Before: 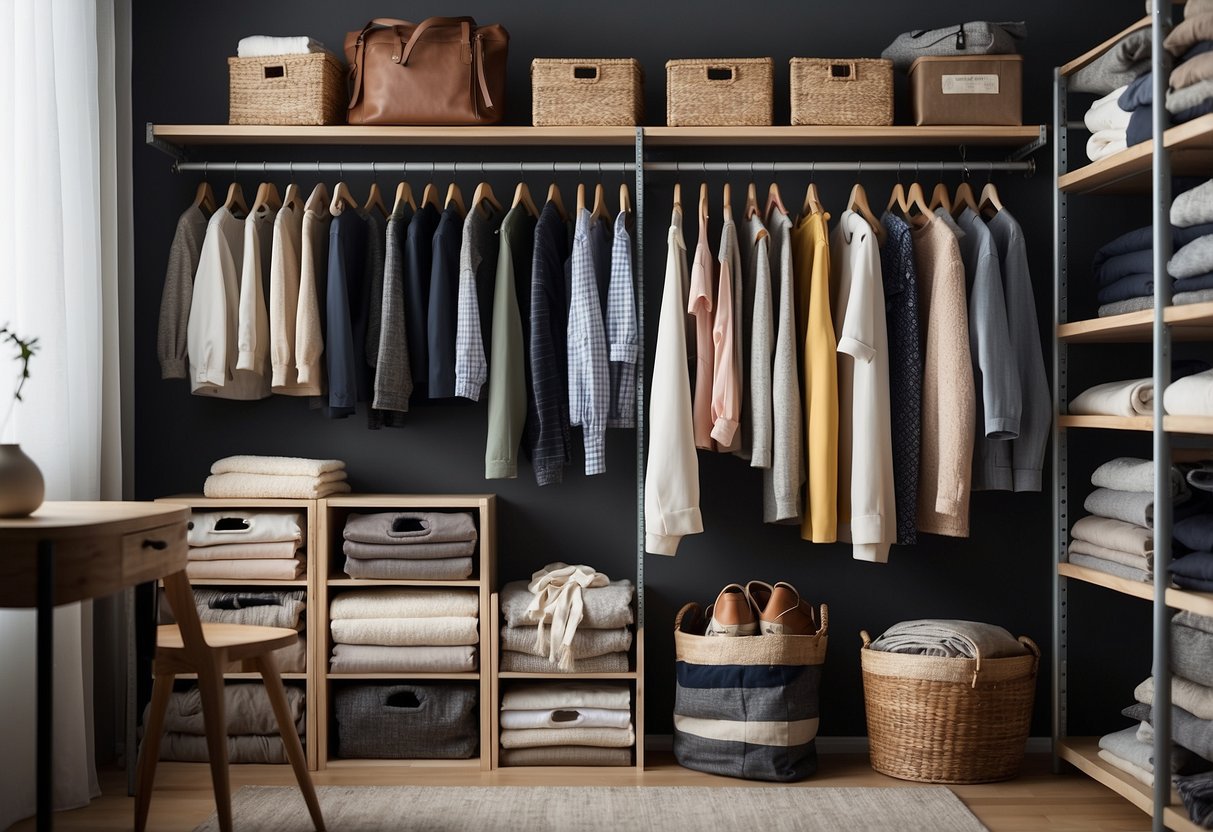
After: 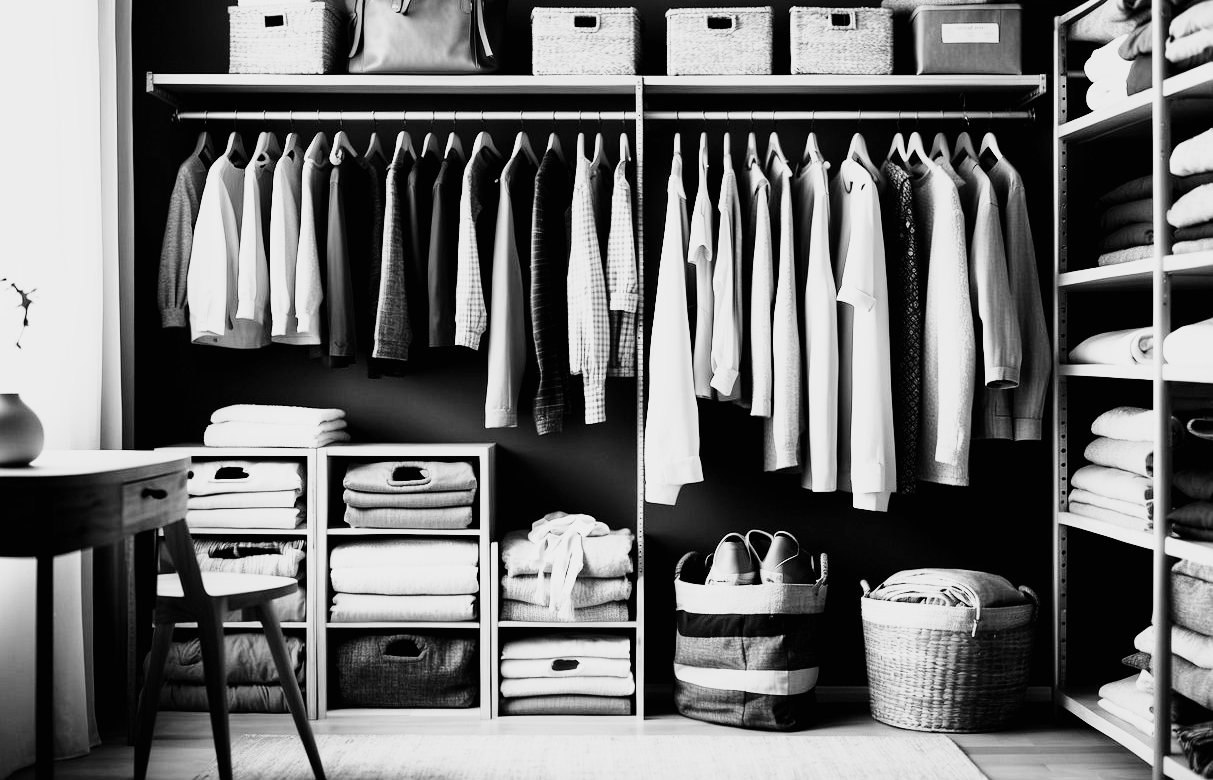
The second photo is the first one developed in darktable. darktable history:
crop and rotate: top 6.25%
rgb levels: preserve colors max RGB
base curve: curves: ch0 [(0, 0) (0, 0) (0.002, 0.001) (0.008, 0.003) (0.019, 0.011) (0.037, 0.037) (0.064, 0.11) (0.102, 0.232) (0.152, 0.379) (0.216, 0.524) (0.296, 0.665) (0.394, 0.789) (0.512, 0.881) (0.651, 0.945) (0.813, 0.986) (1, 1)], preserve colors none
monochrome: a -92.57, b 58.91
exposure: black level correction 0.005, exposure 0.286 EV, compensate highlight preservation false
tone curve: curves: ch0 [(0, 0) (0.003, 0.003) (0.011, 0.012) (0.025, 0.027) (0.044, 0.048) (0.069, 0.076) (0.1, 0.109) (0.136, 0.148) (0.177, 0.194) (0.224, 0.245) (0.277, 0.303) (0.335, 0.366) (0.399, 0.436) (0.468, 0.511) (0.543, 0.593) (0.623, 0.681) (0.709, 0.775) (0.801, 0.875) (0.898, 0.954) (1, 1)], preserve colors none
